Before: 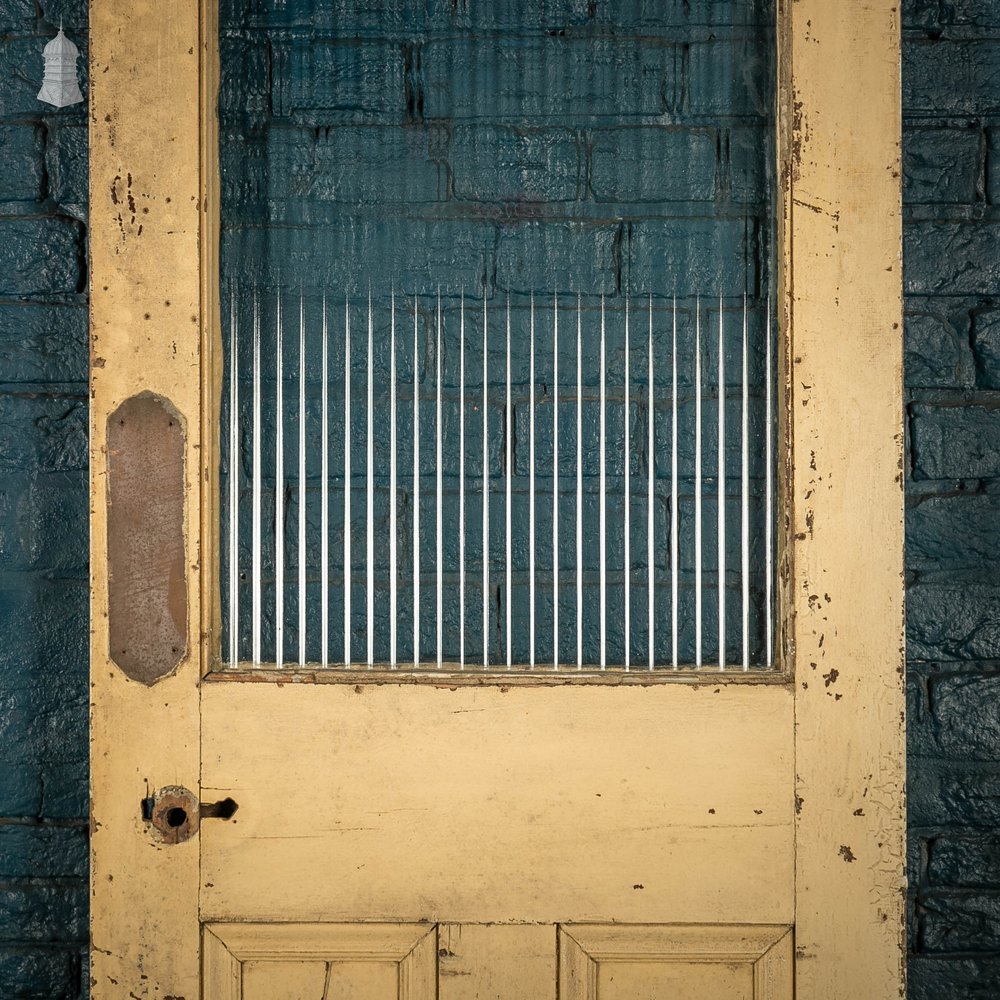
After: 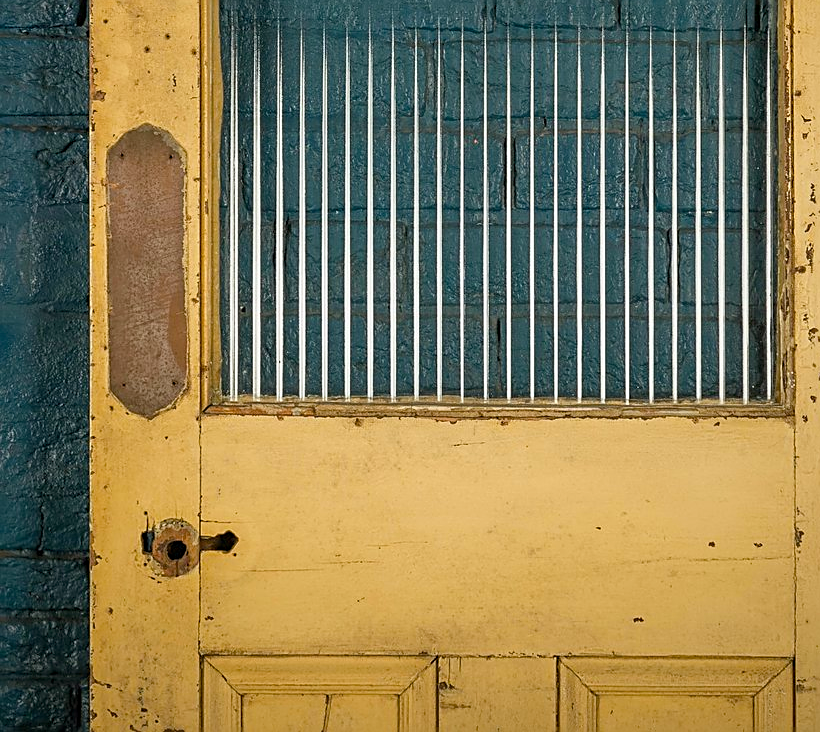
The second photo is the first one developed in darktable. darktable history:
color balance rgb: power › chroma 0.225%, power › hue 61.98°, perceptual saturation grading › global saturation 30.718%, contrast -9.637%
sharpen: on, module defaults
crop: top 26.79%, right 17.971%
